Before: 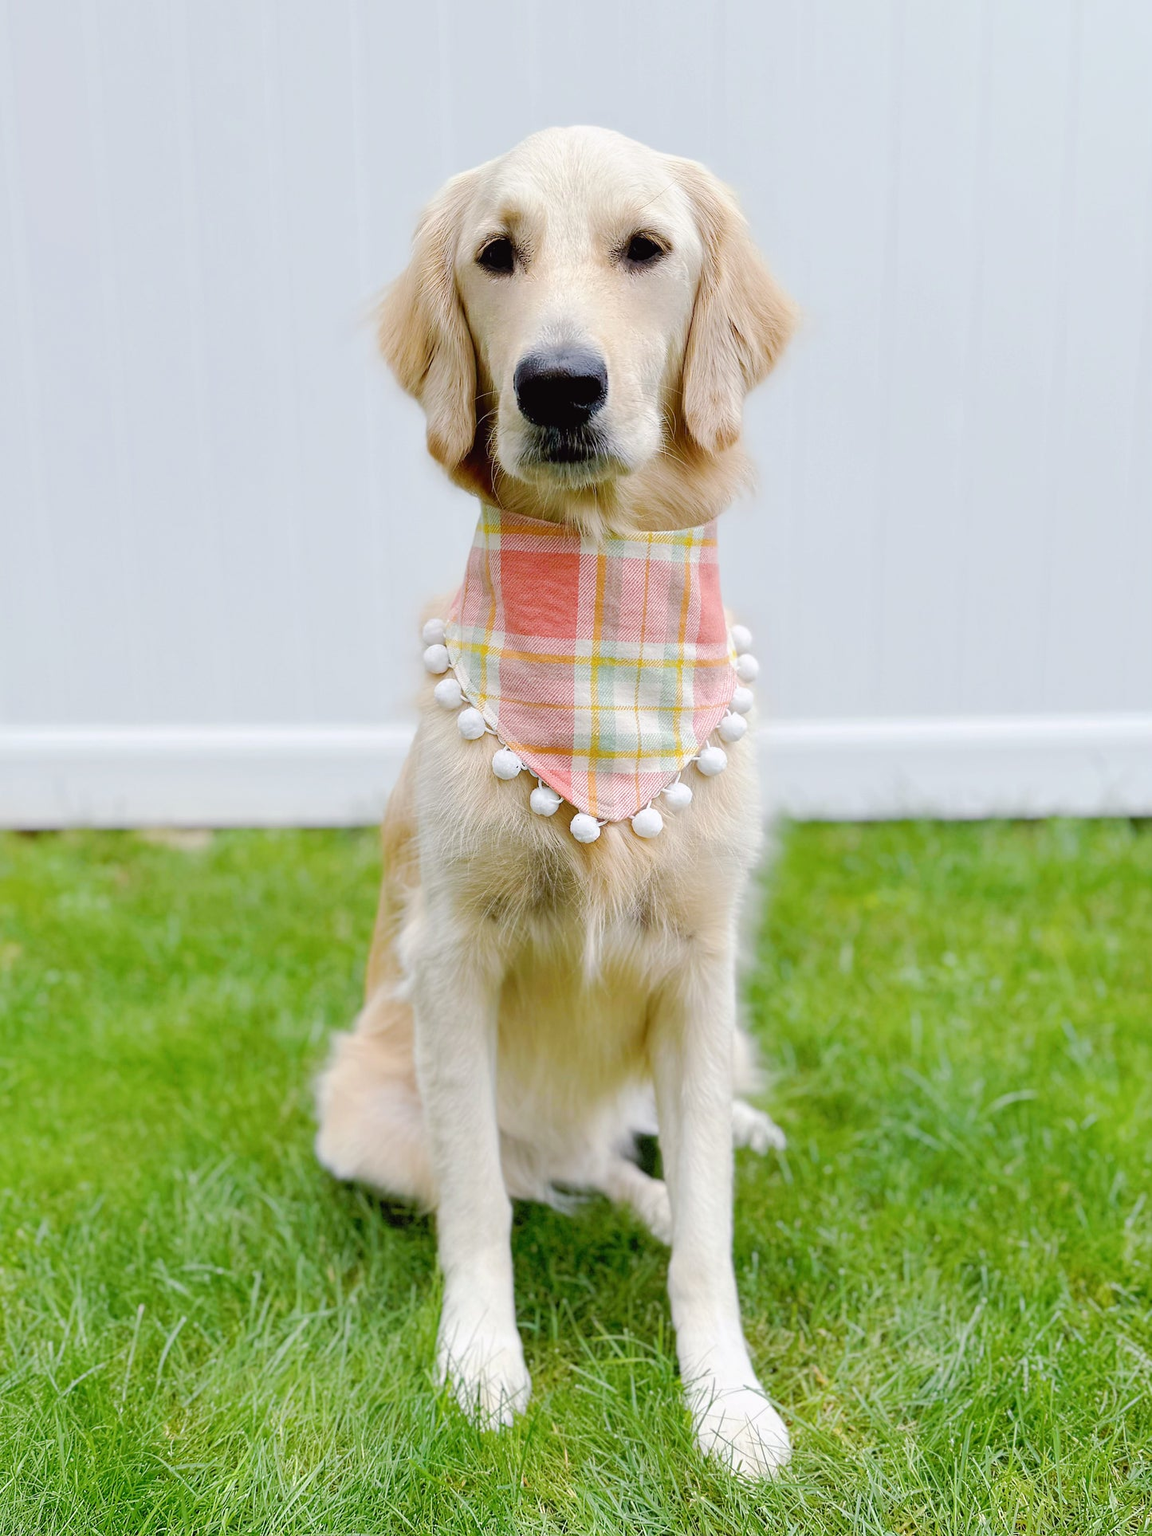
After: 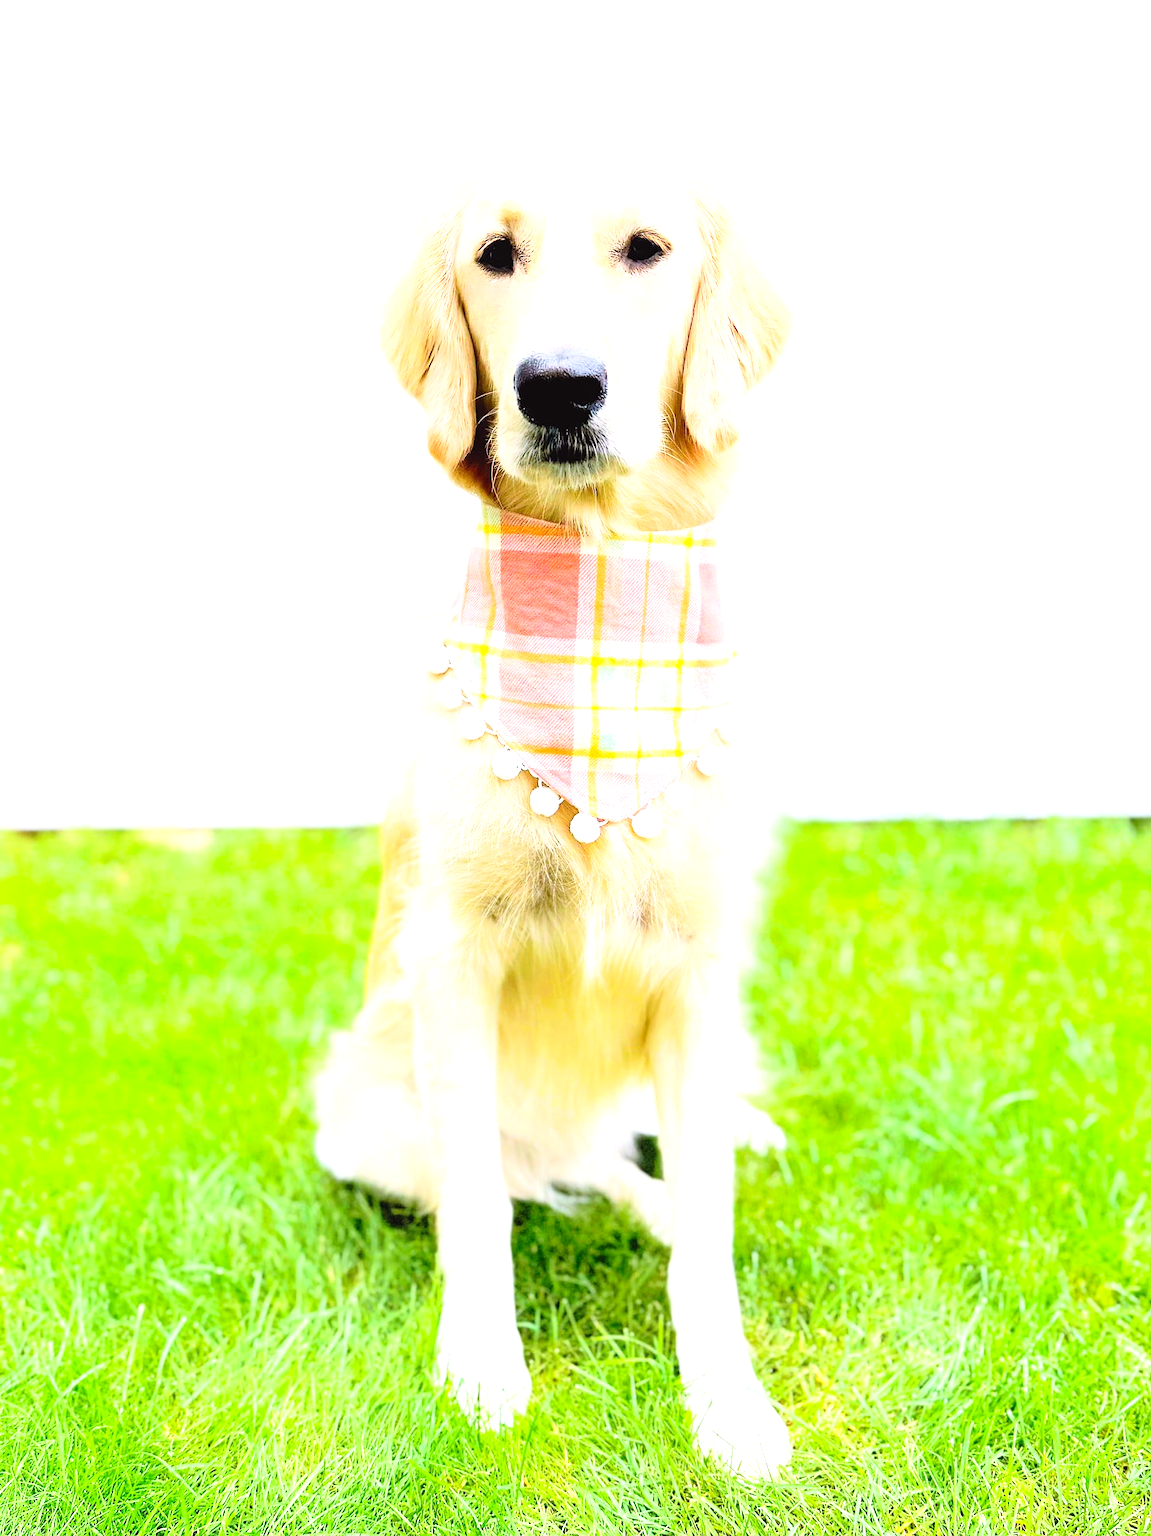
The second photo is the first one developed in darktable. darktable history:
exposure: exposure 0.56 EV, compensate exposure bias true, compensate highlight preservation false
contrast brightness saturation: contrast 0.205, brightness 0.159, saturation 0.218
tone equalizer: -8 EV -0.785 EV, -7 EV -0.675 EV, -6 EV -0.622 EV, -5 EV -0.363 EV, -3 EV 0.403 EV, -2 EV 0.6 EV, -1 EV 0.699 EV, +0 EV 0.776 EV
